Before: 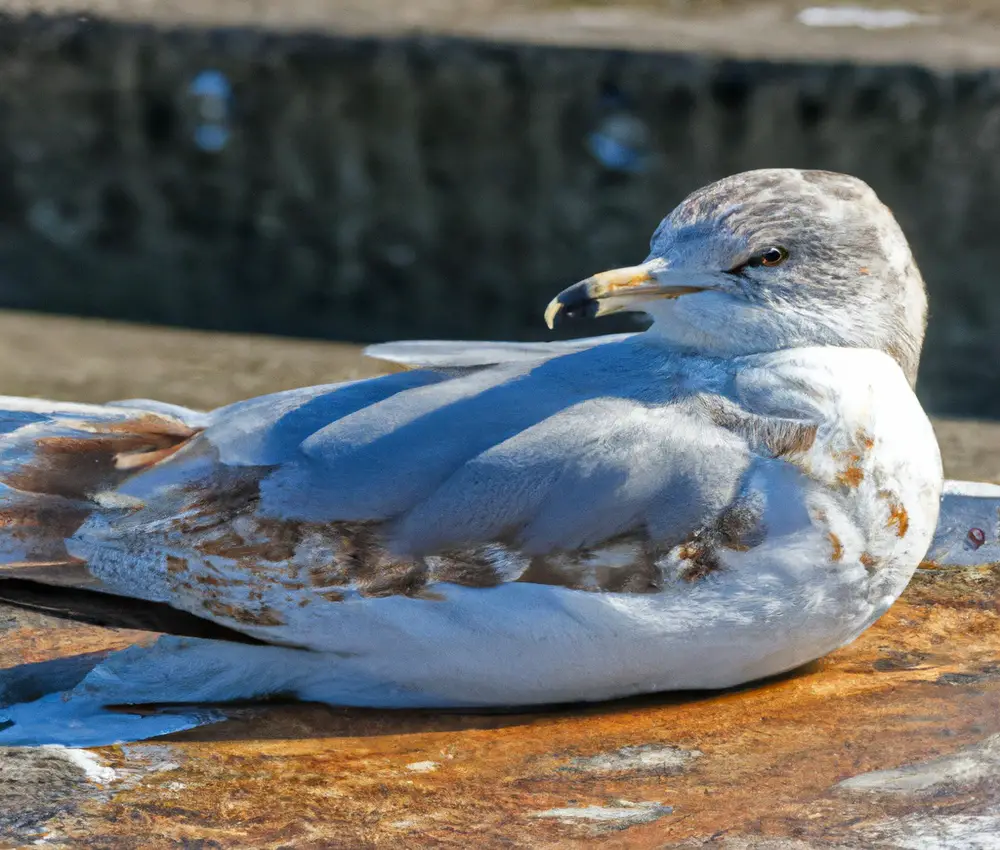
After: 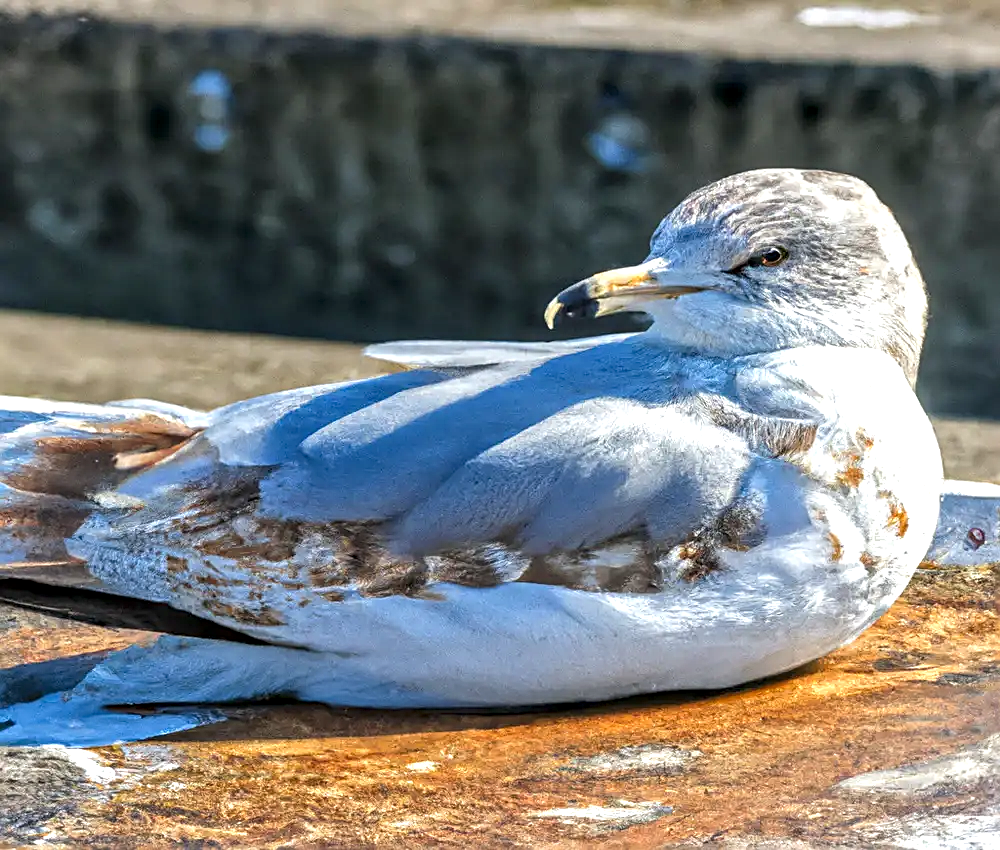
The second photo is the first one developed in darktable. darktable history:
local contrast: detail 130%
sharpen: on, module defaults
exposure: exposure 0.602 EV, compensate highlight preservation false
